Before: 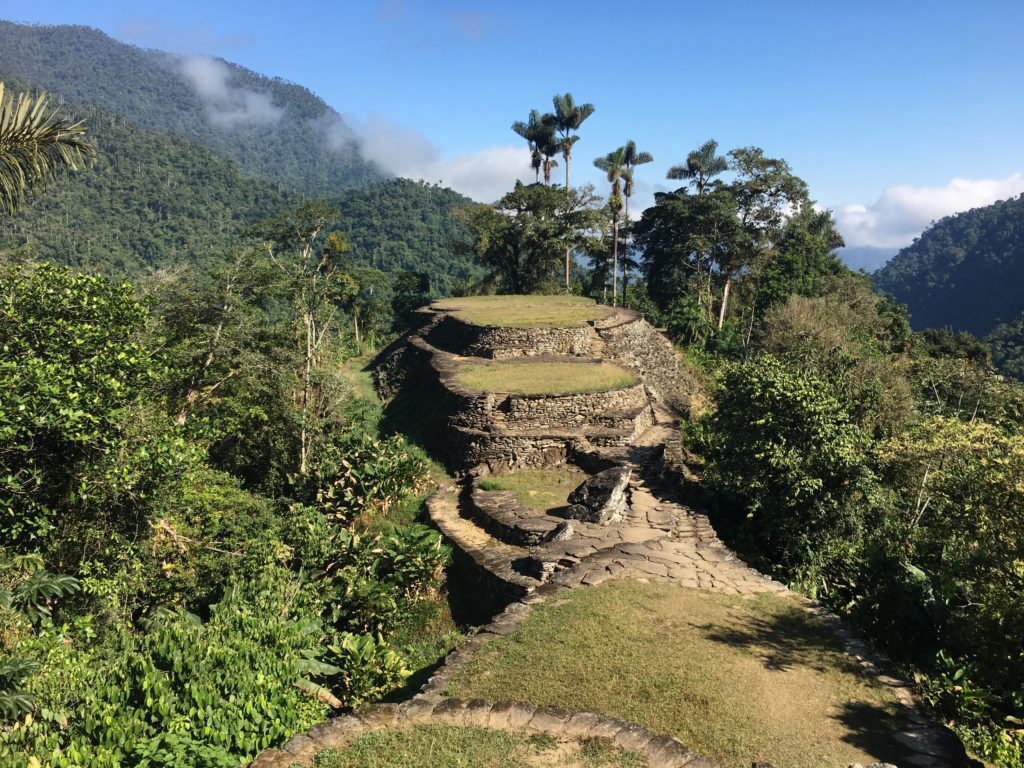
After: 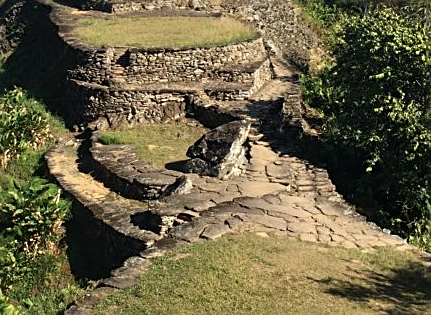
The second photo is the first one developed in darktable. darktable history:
crop: left 37.221%, top 45.169%, right 20.63%, bottom 13.777%
sharpen: on, module defaults
